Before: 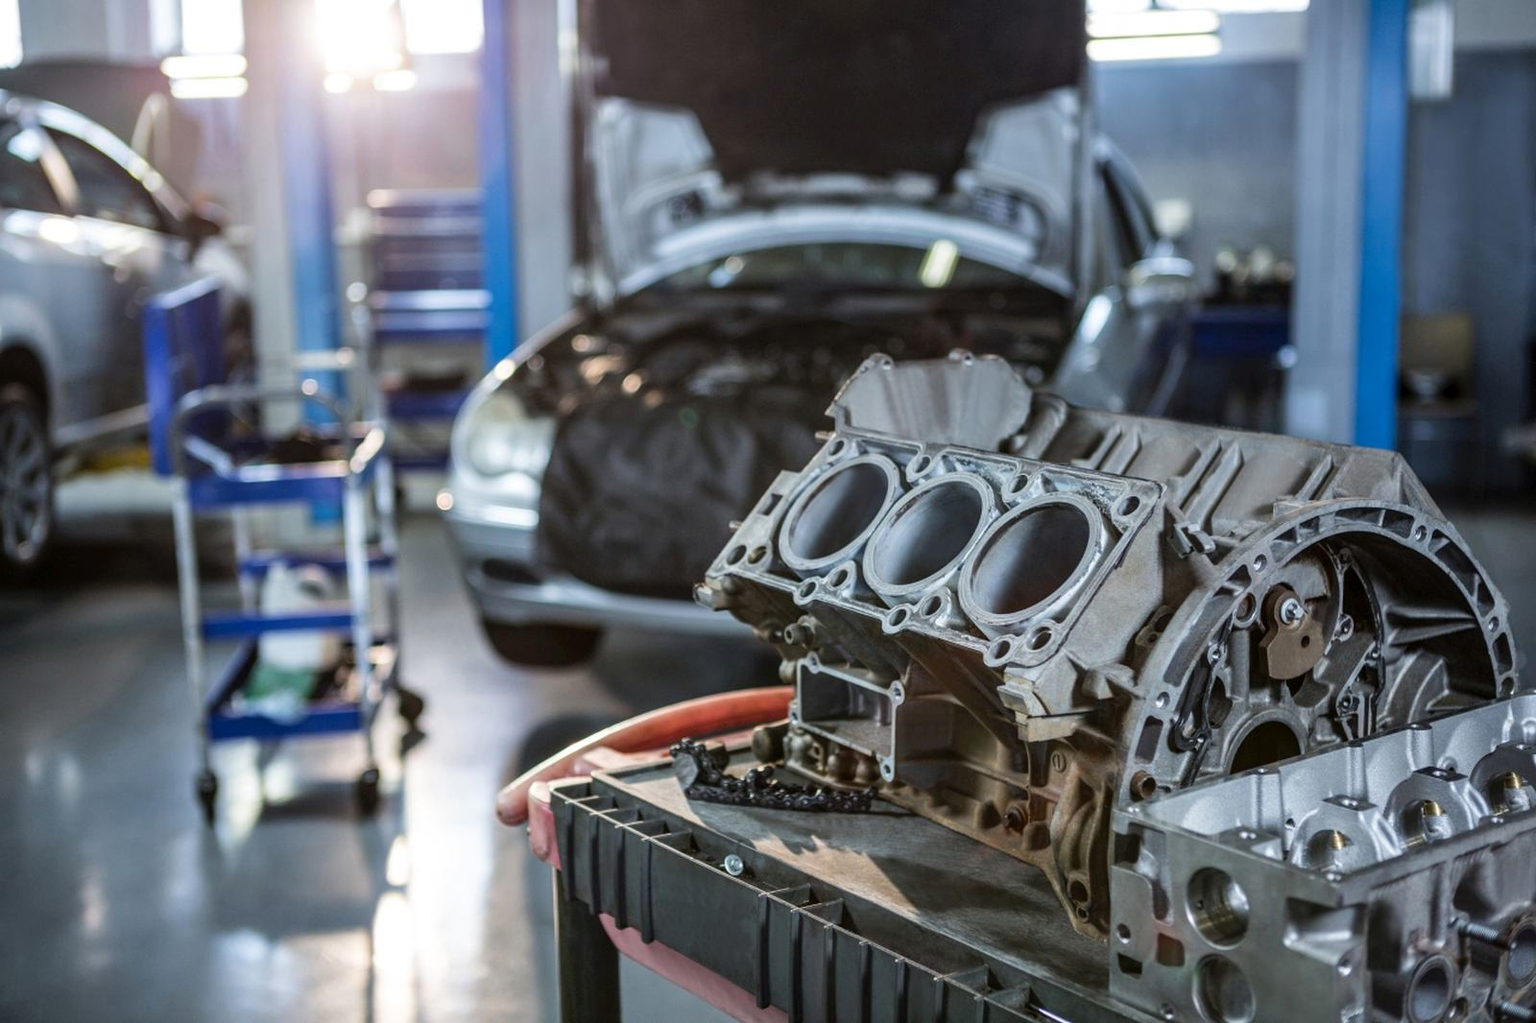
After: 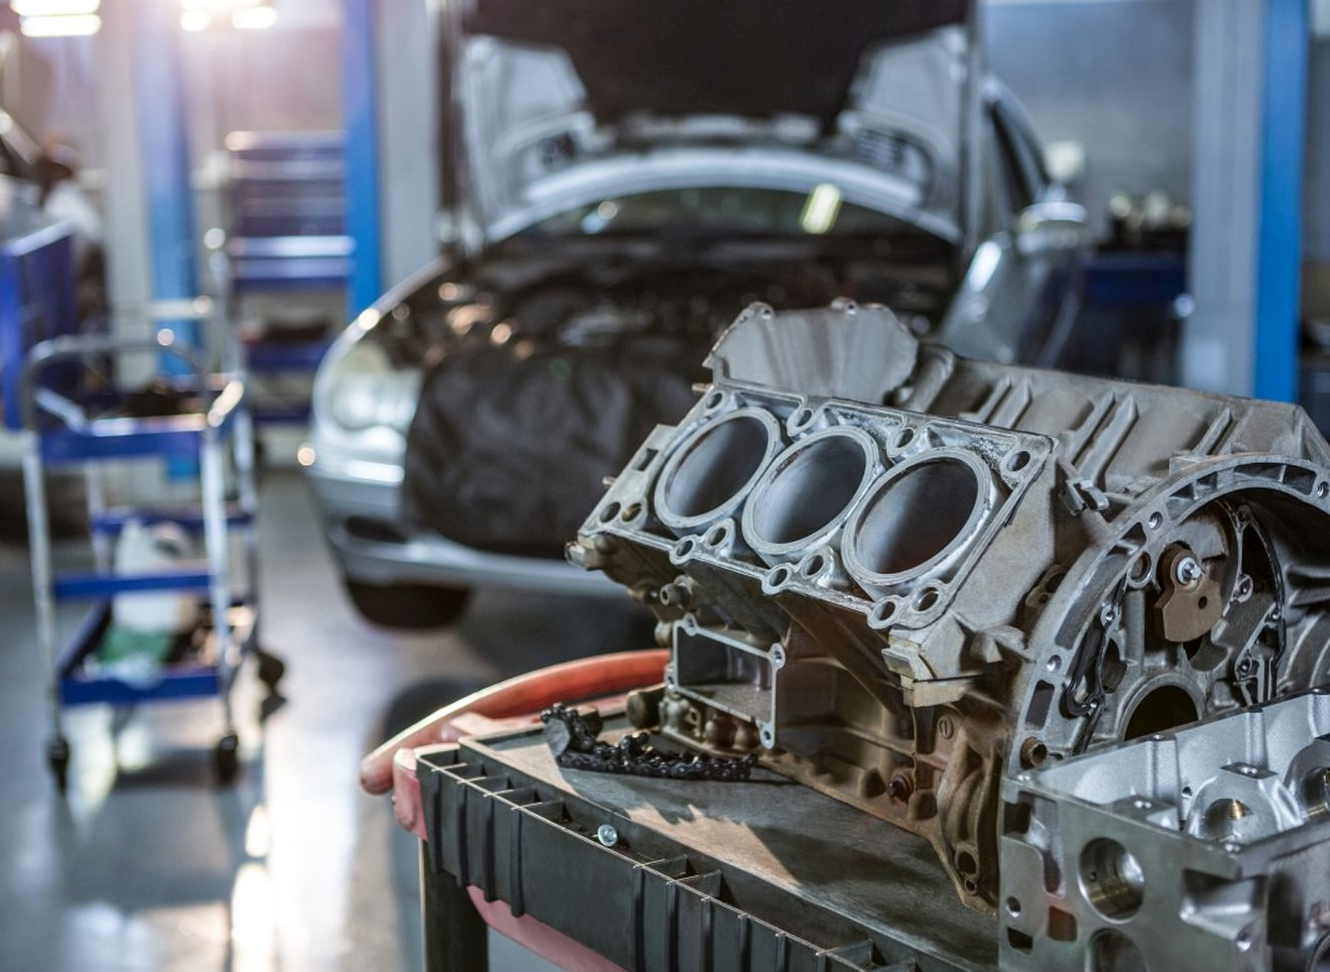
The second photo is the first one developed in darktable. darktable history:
crop: left 9.837%, top 6.25%, right 7.018%, bottom 2.505%
